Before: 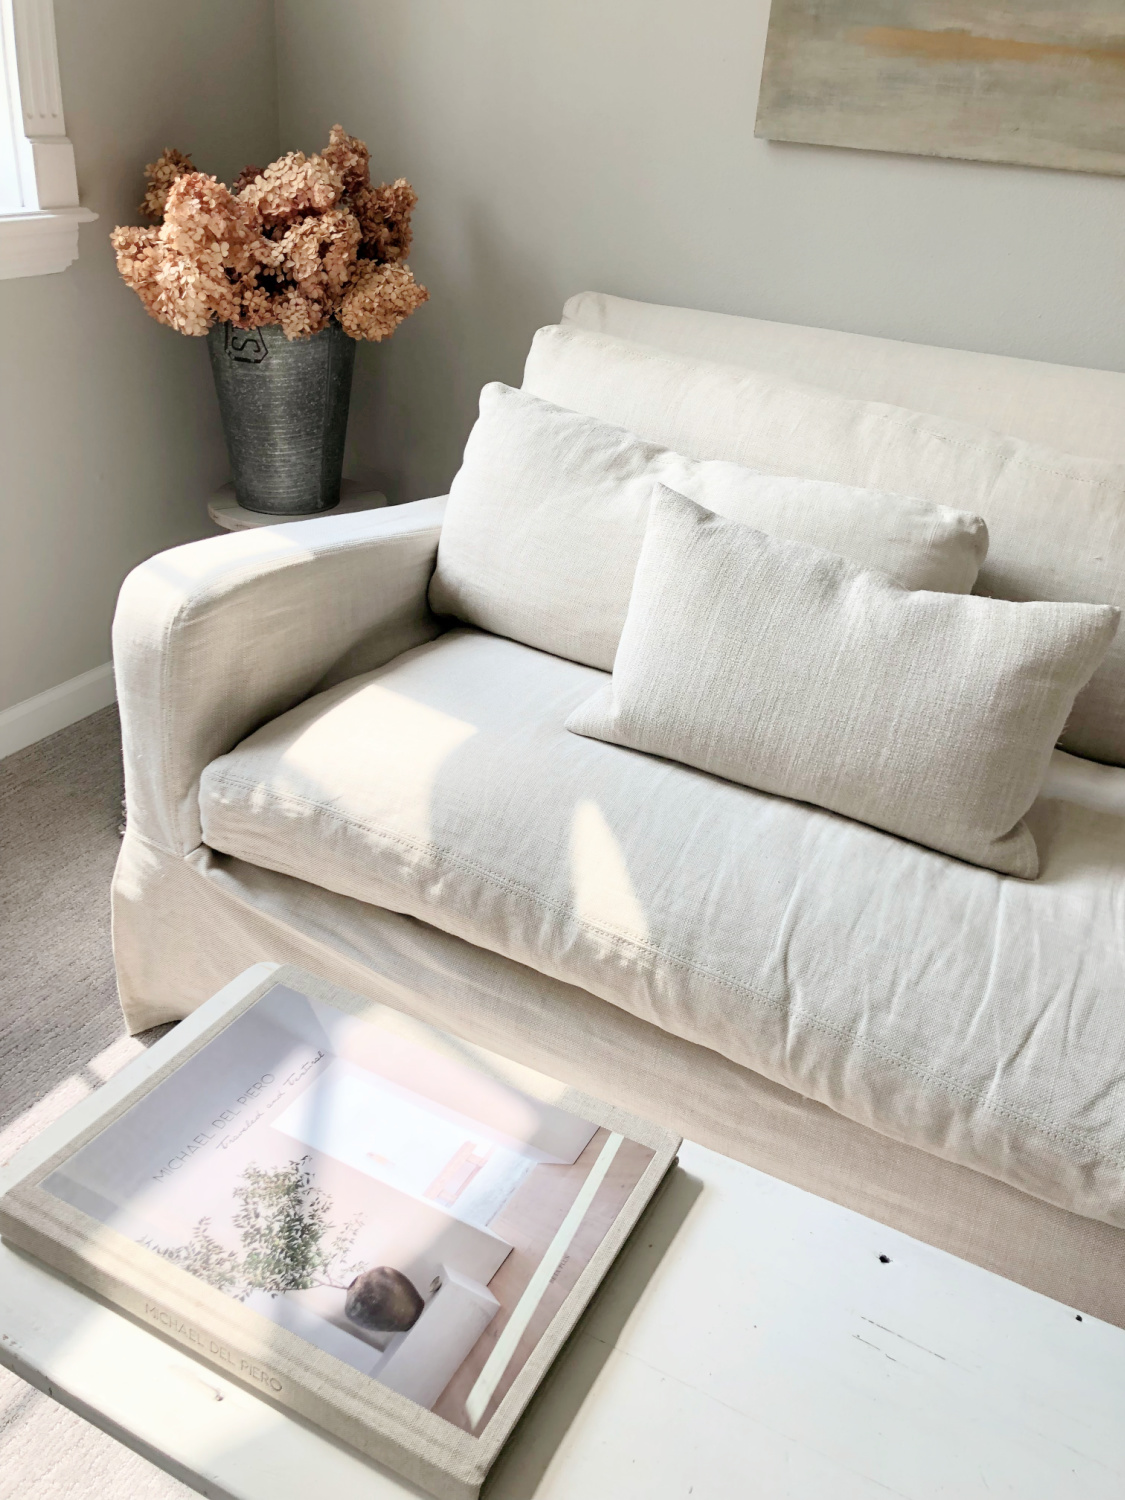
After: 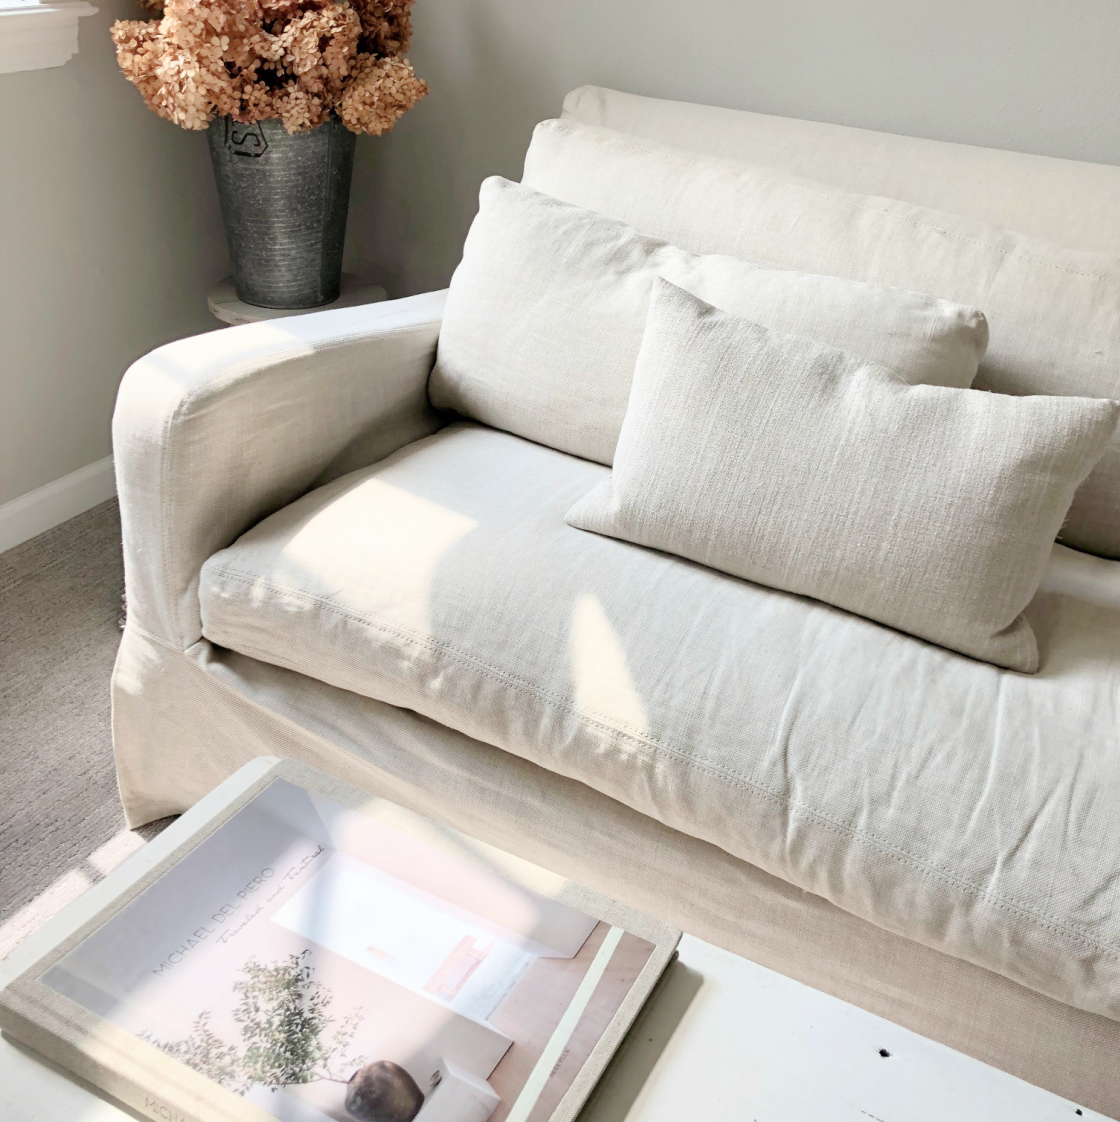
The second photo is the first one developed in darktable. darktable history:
crop: top 13.775%, bottom 11.412%
